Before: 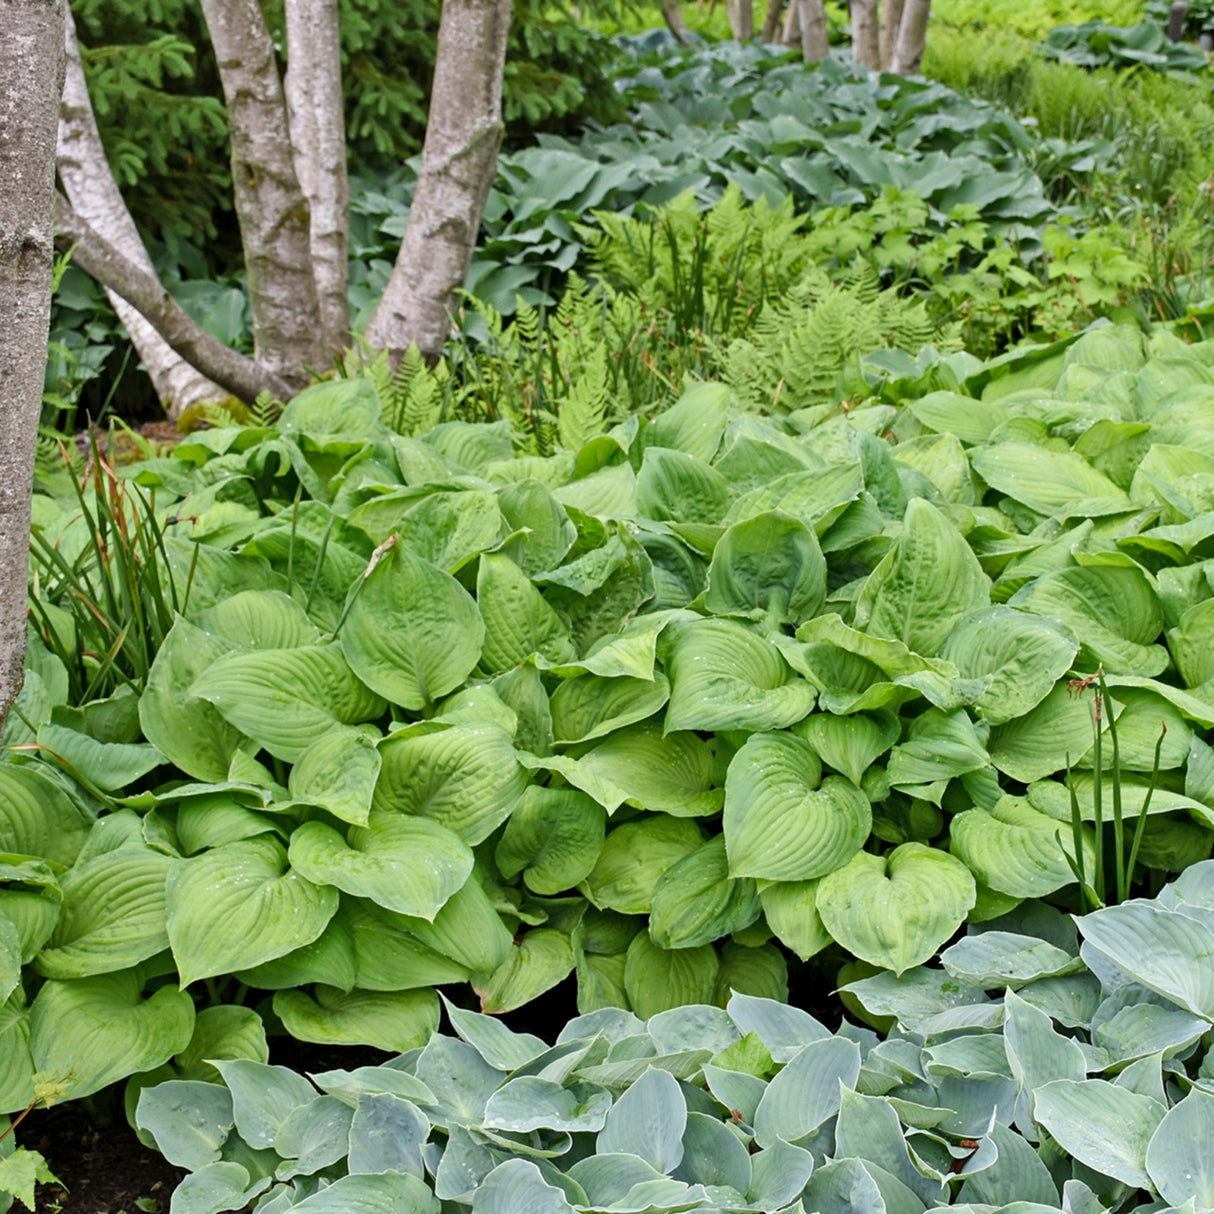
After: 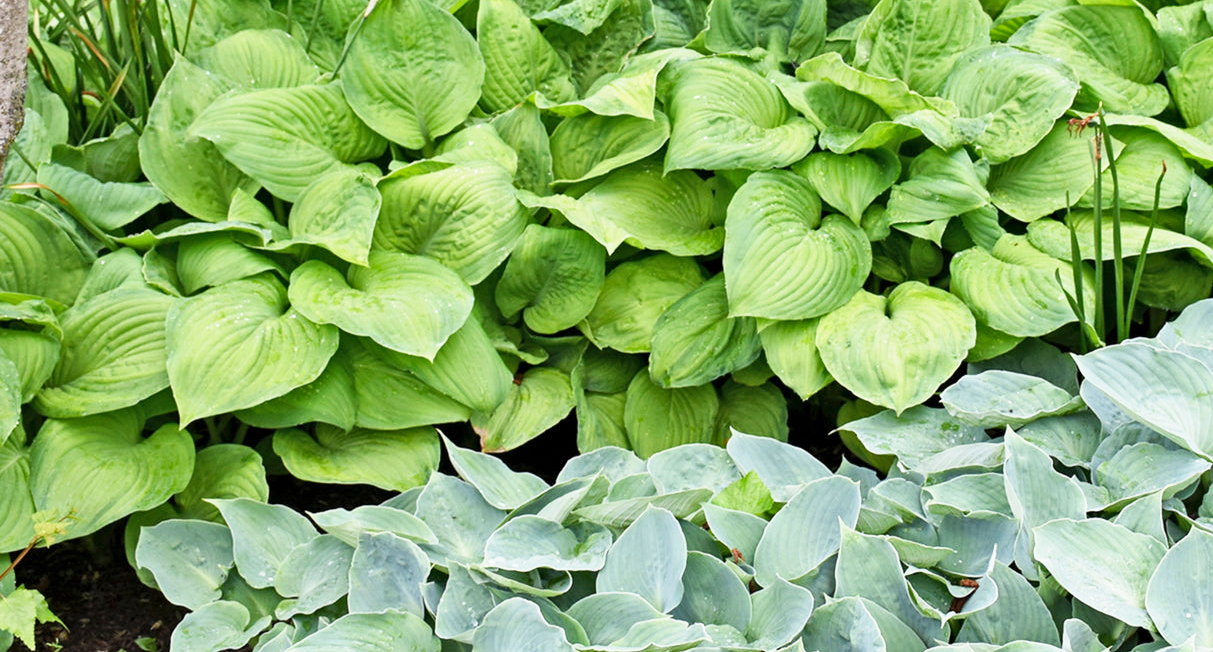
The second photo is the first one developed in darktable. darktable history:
base curve: curves: ch0 [(0, 0) (0.579, 0.807) (1, 1)], preserve colors none
crop and rotate: top 46.237%
exposure: exposure -0.04 EV, compensate highlight preservation false
